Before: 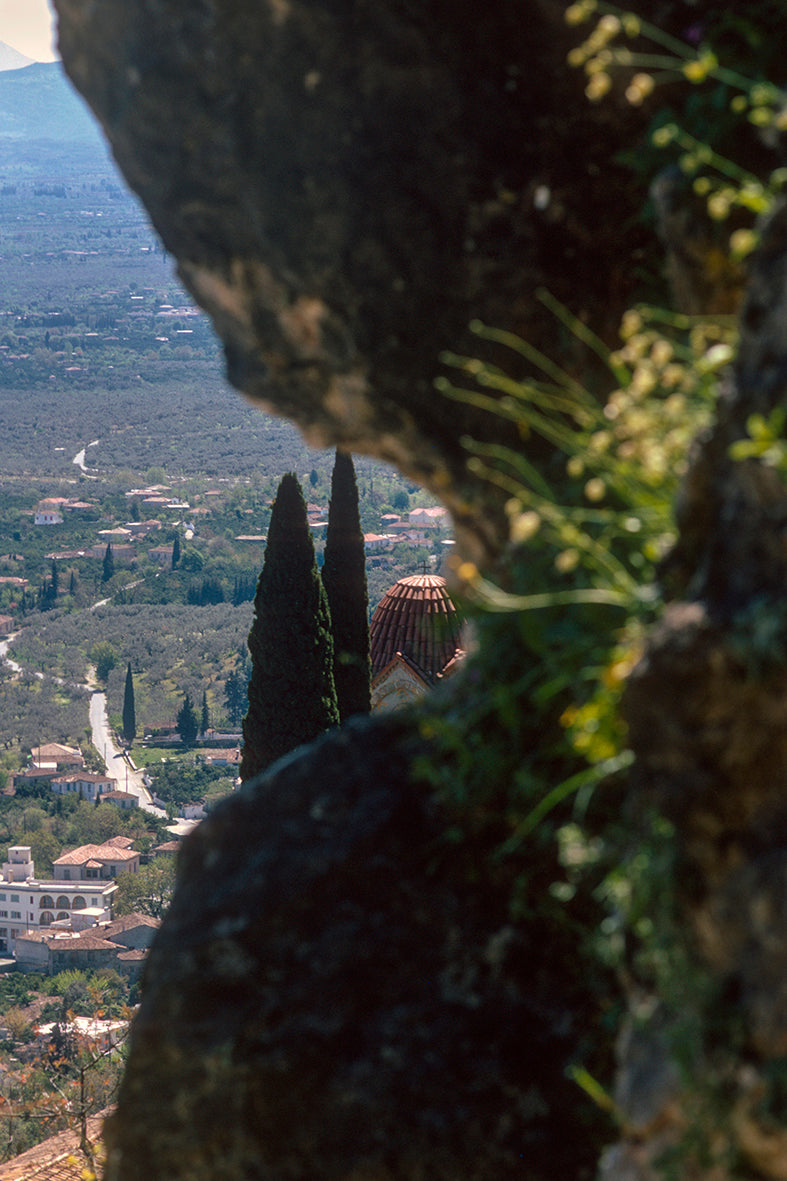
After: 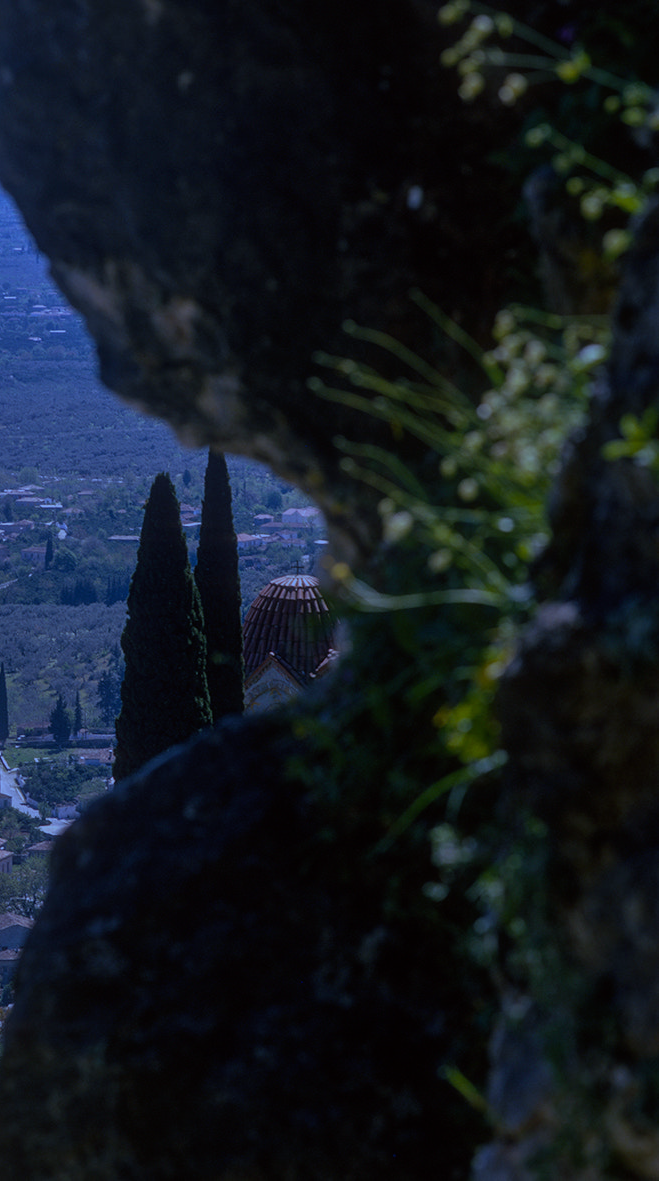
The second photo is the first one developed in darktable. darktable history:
white balance: red 0.766, blue 1.537
exposure: exposure -1.468 EV, compensate highlight preservation false
crop: left 16.145%
